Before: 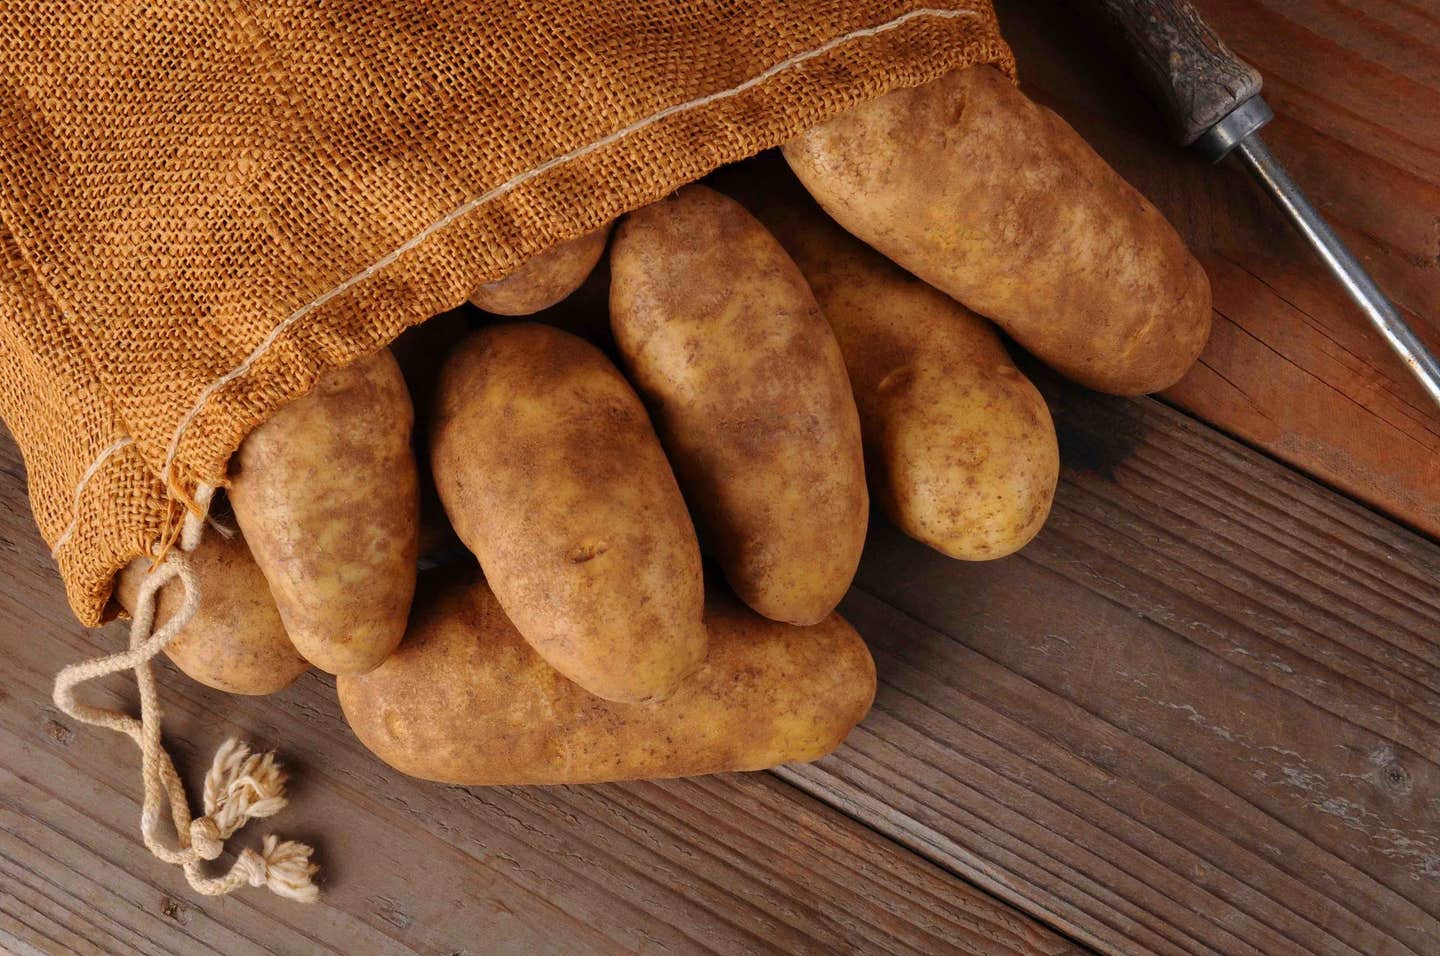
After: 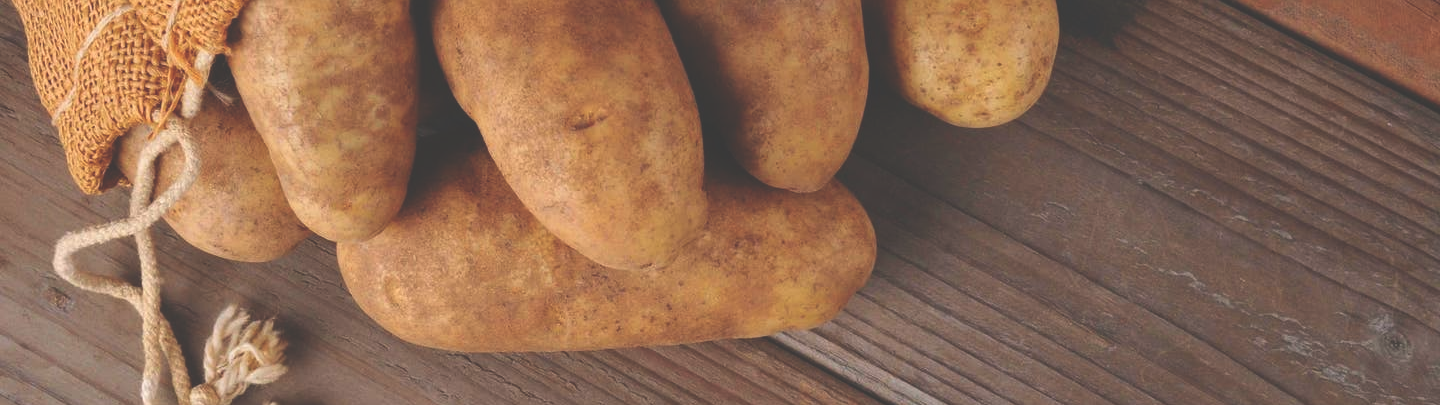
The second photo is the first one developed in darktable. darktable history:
crop: top 45.366%, bottom 12.192%
vignetting: fall-off start 99.03%, fall-off radius 100.51%, center (-0.01, 0), width/height ratio 1.426, unbound false
exposure: black level correction -0.04, exposure 0.063 EV
